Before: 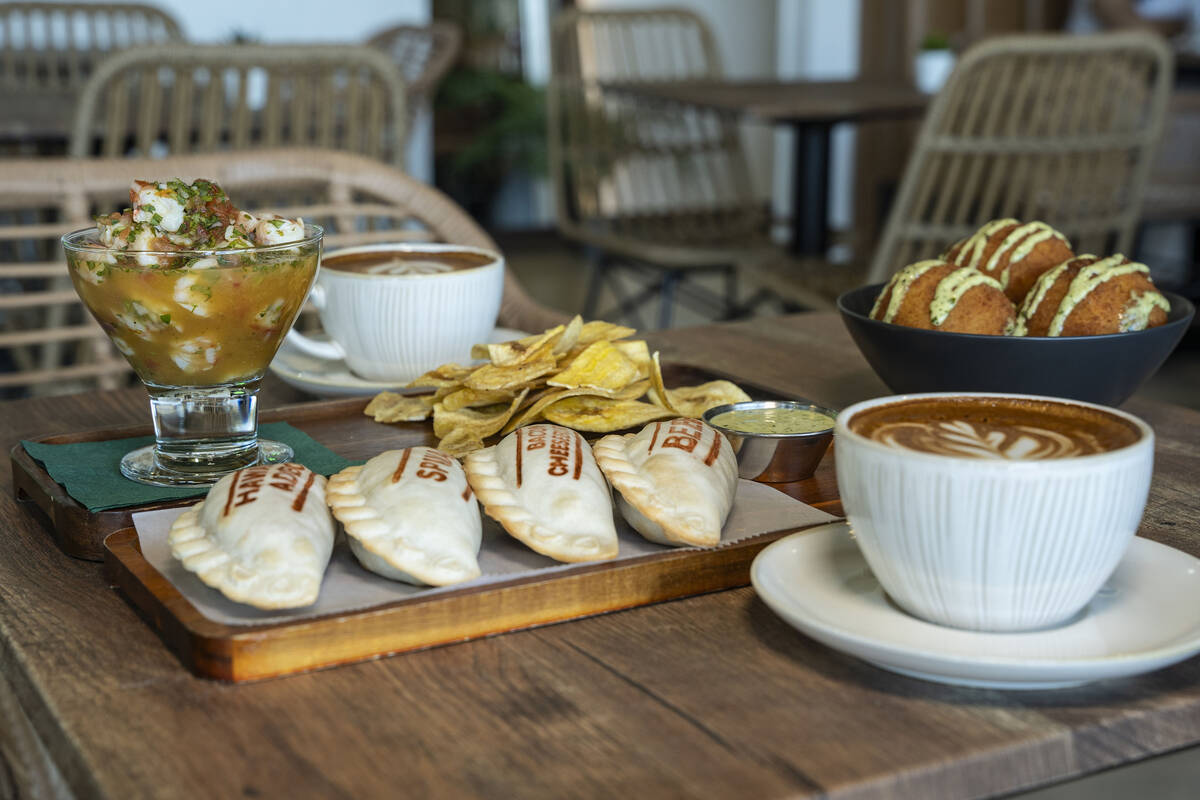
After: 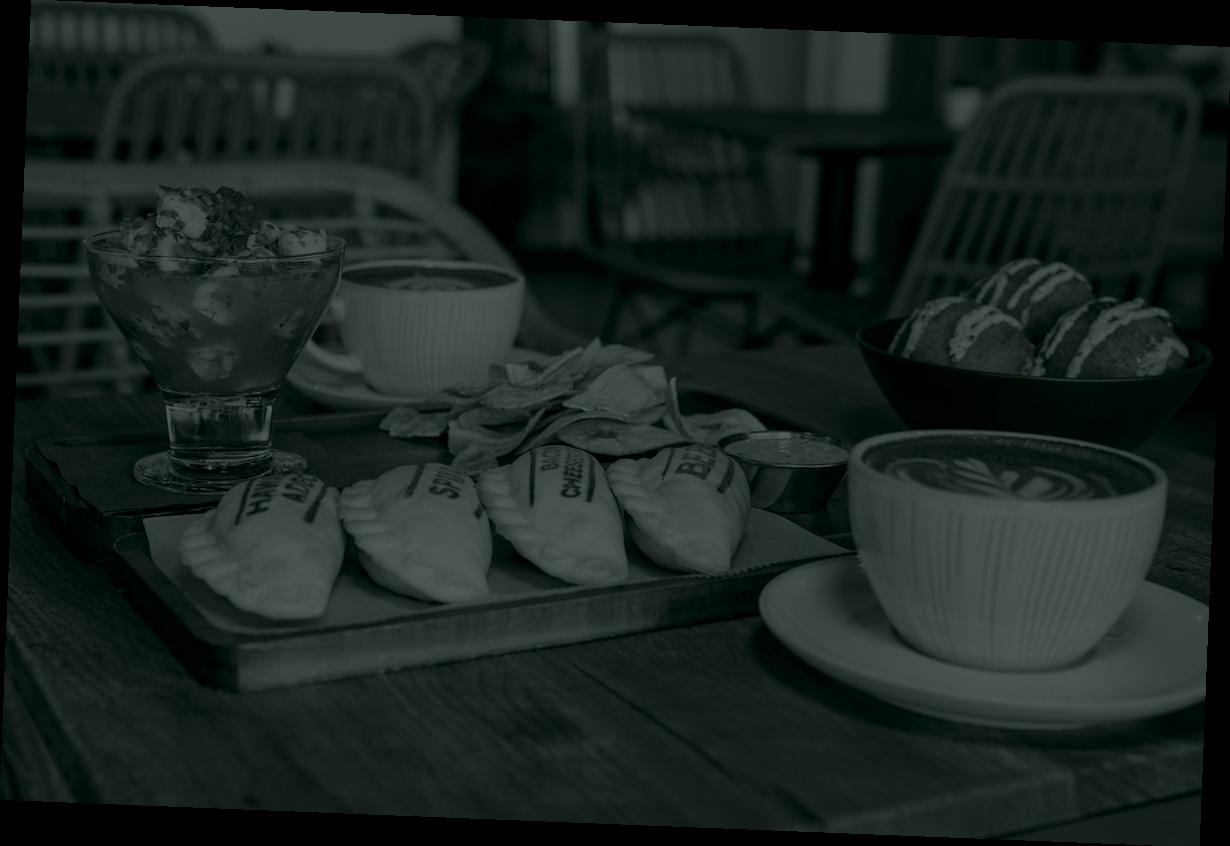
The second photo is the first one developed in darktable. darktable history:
colorize: hue 90°, saturation 19%, lightness 1.59%, version 1
exposure: black level correction -0.028, compensate highlight preservation false
rotate and perspective: rotation 2.27°, automatic cropping off
